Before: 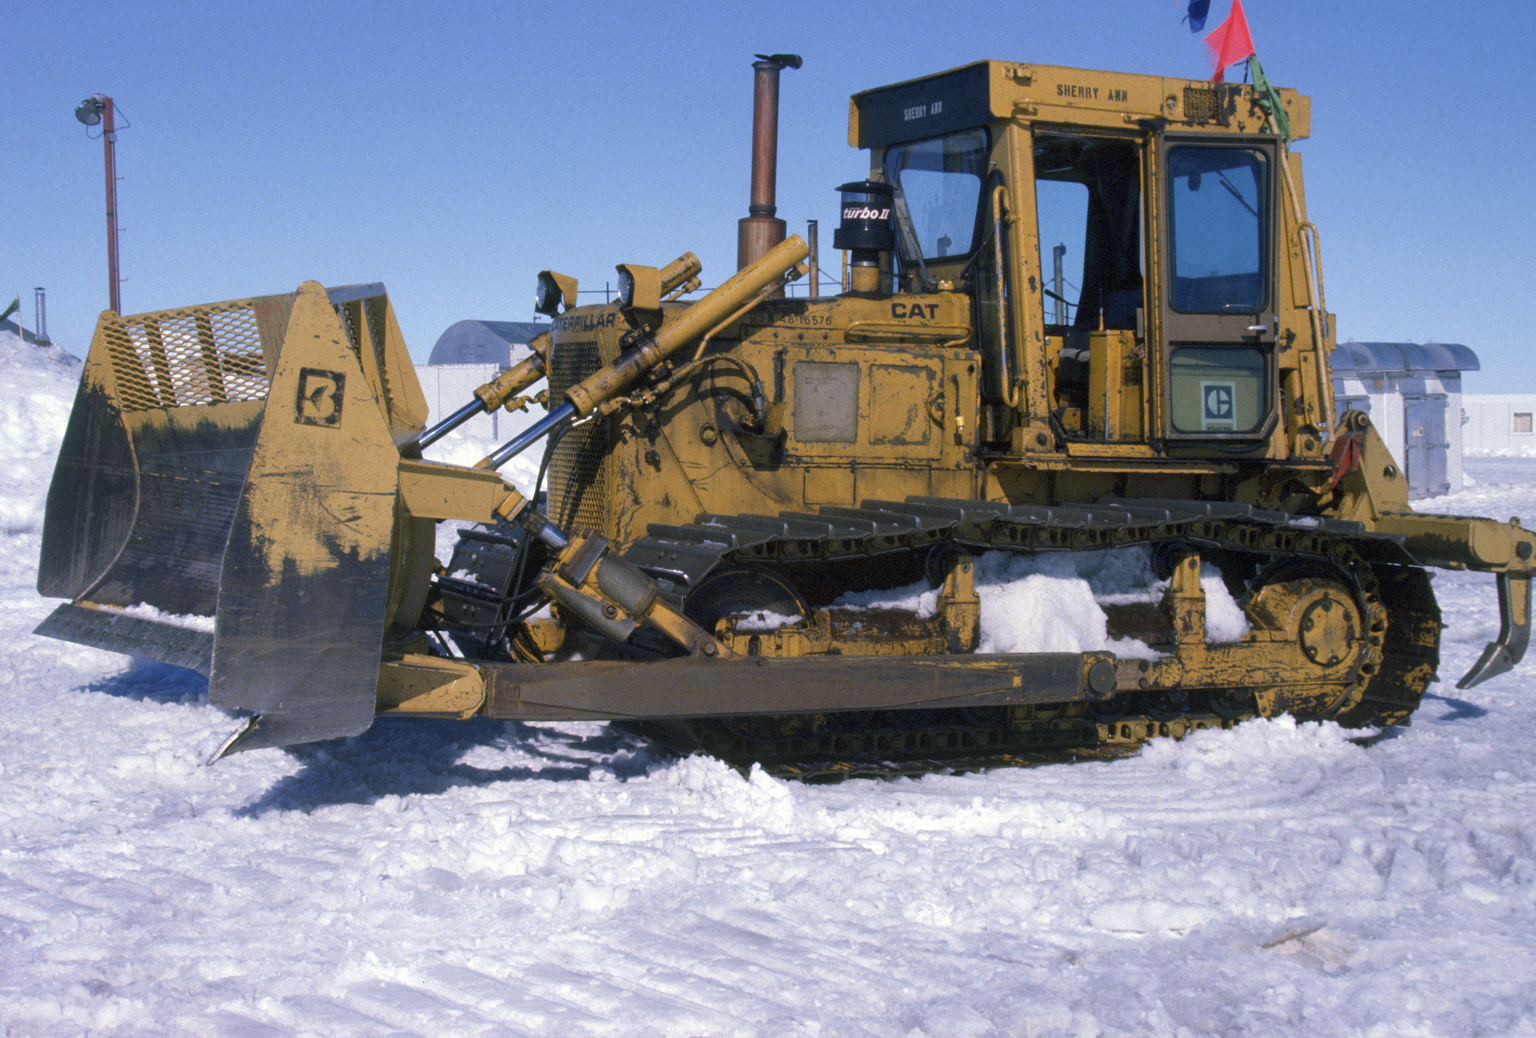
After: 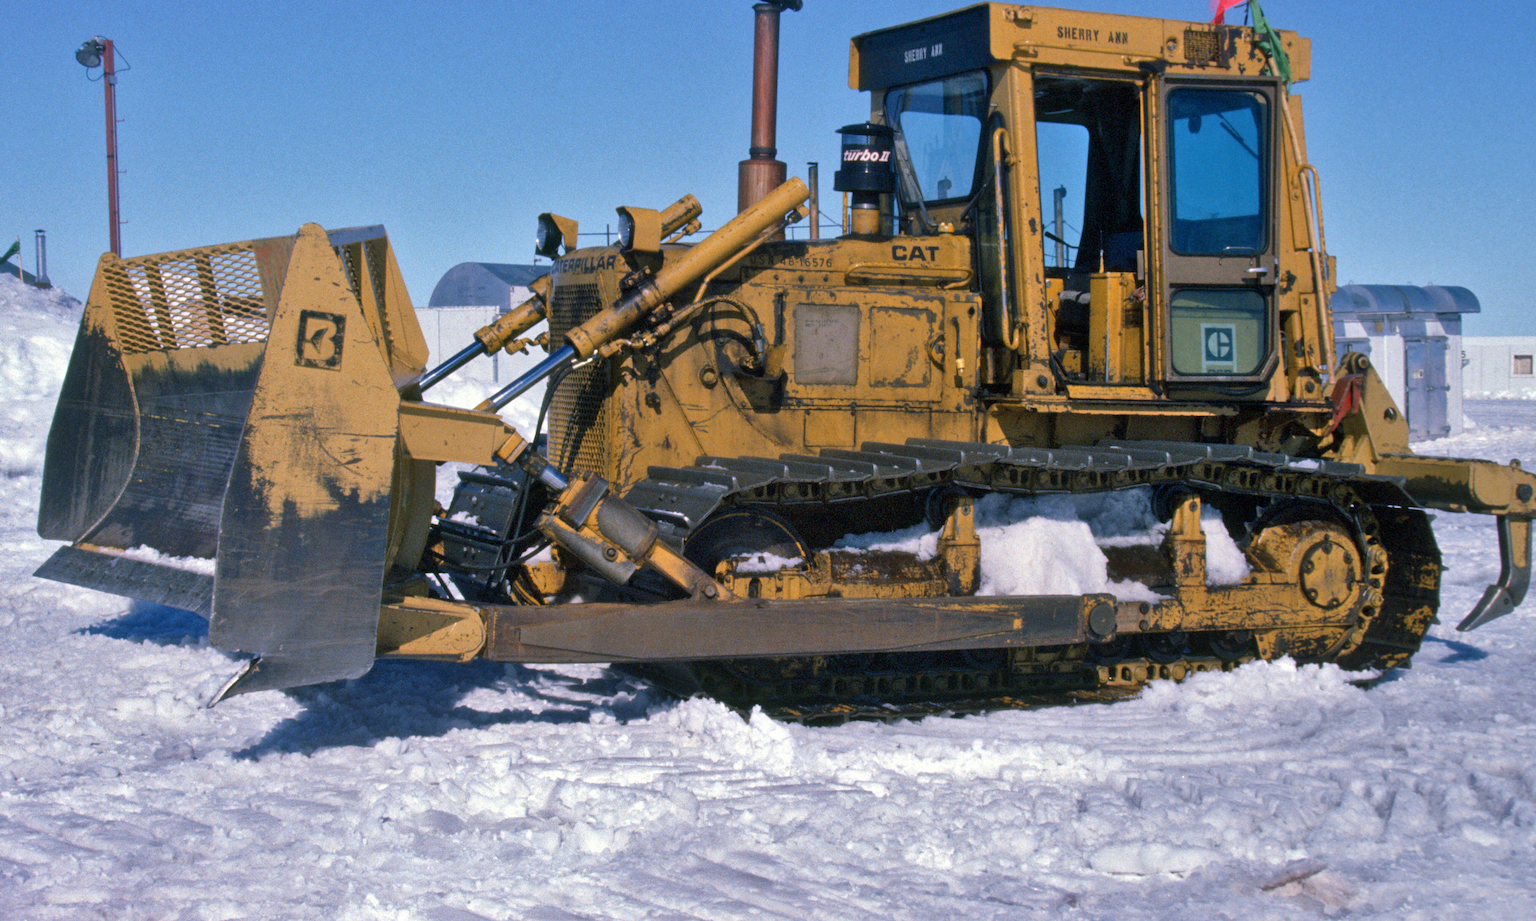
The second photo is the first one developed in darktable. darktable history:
shadows and highlights: soften with gaussian
crop and rotate: top 5.609%, bottom 5.609%
